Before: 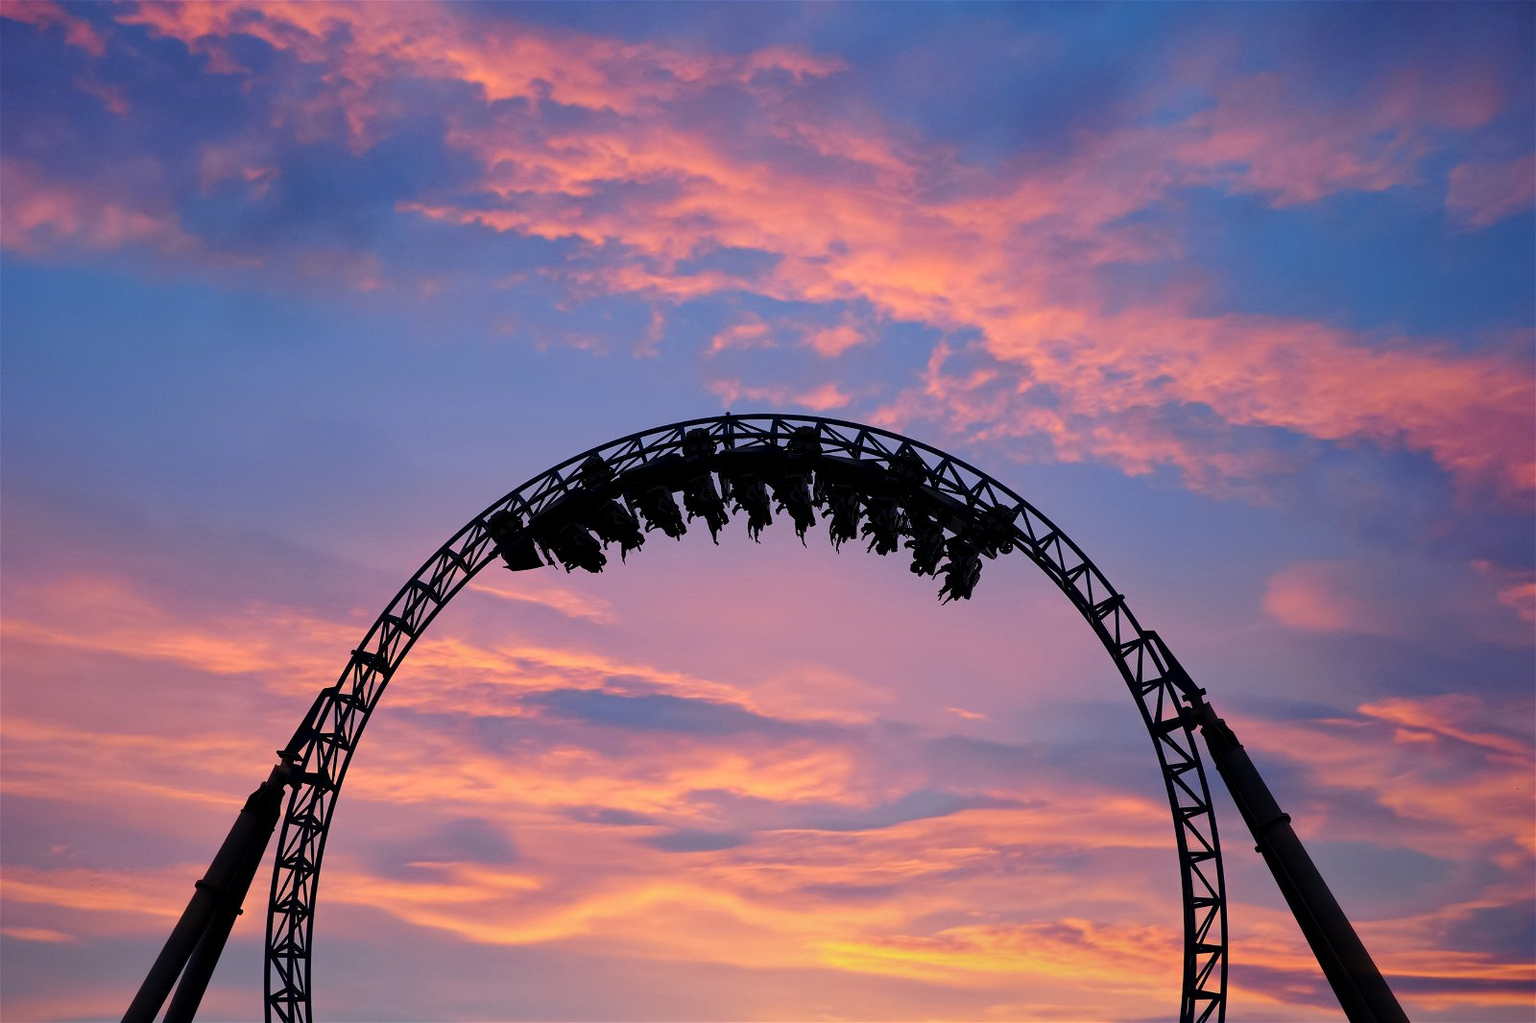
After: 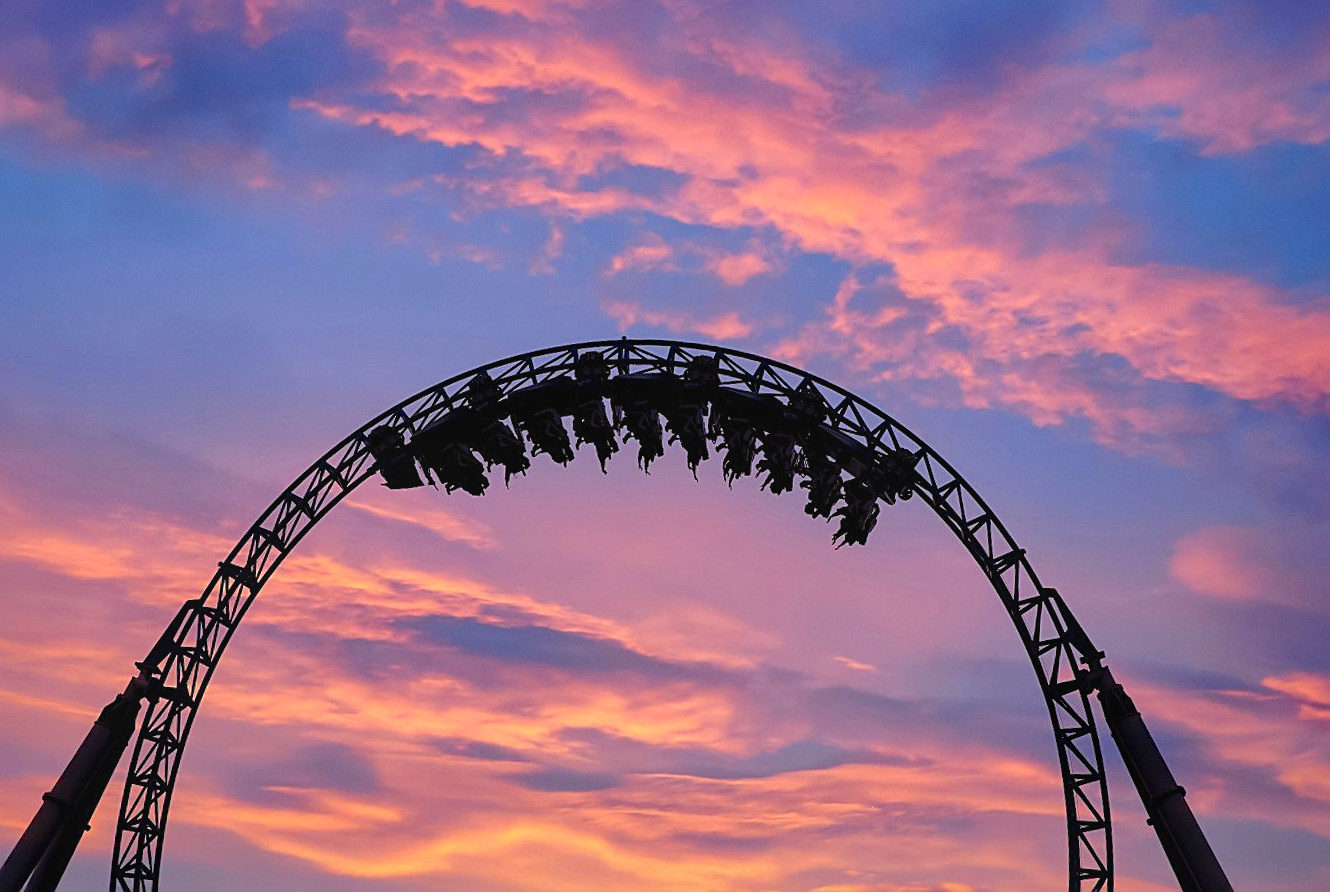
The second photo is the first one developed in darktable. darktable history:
shadows and highlights: highlights -60.01
sharpen: on, module defaults
color balance rgb: shadows lift › chroma 4.362%, shadows lift › hue 25.84°, power › chroma 0.503%, power › hue 257.54°, perceptual saturation grading › global saturation 0.173%, perceptual saturation grading › highlights -14.724%, perceptual saturation grading › shadows 24.891%, perceptual brilliance grading › highlights 10.368%, perceptual brilliance grading › mid-tones 5.323%, global vibrance 9.89%
local contrast: detail 110%
crop and rotate: angle -3.21°, left 5.354%, top 5.159%, right 4.622%, bottom 4.183%
